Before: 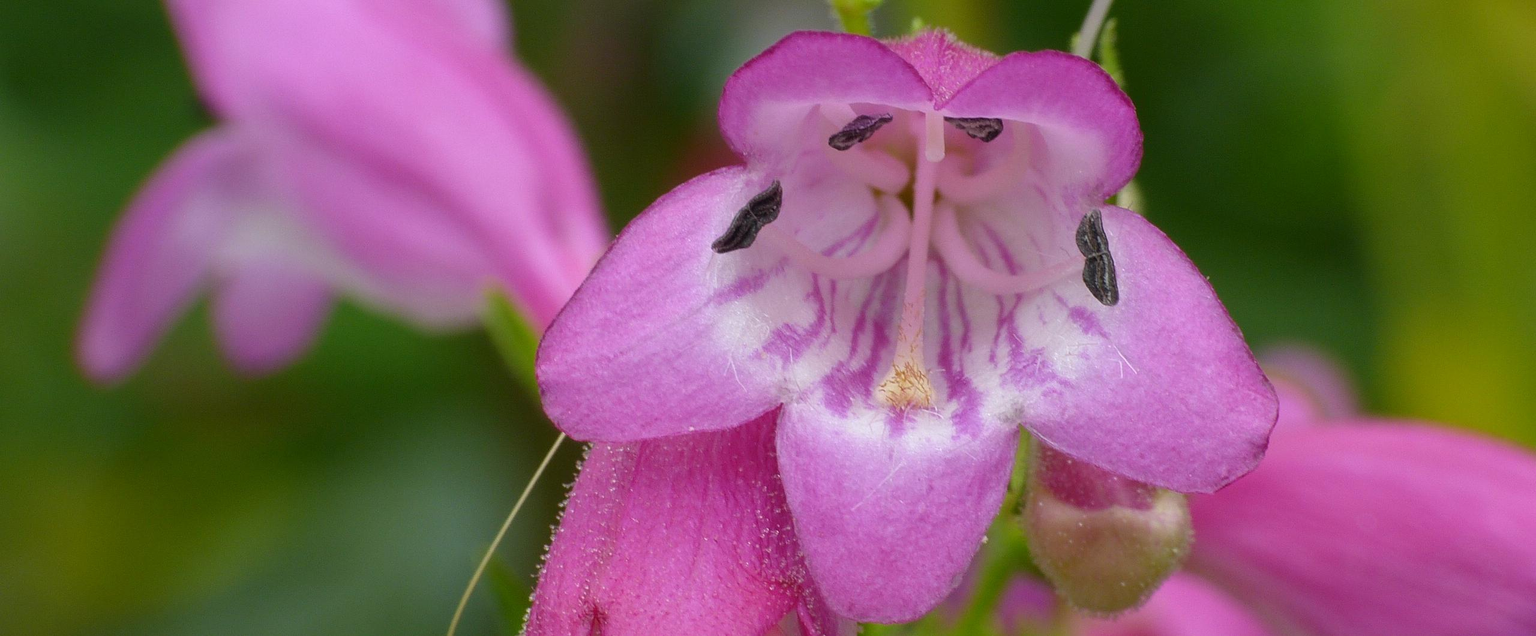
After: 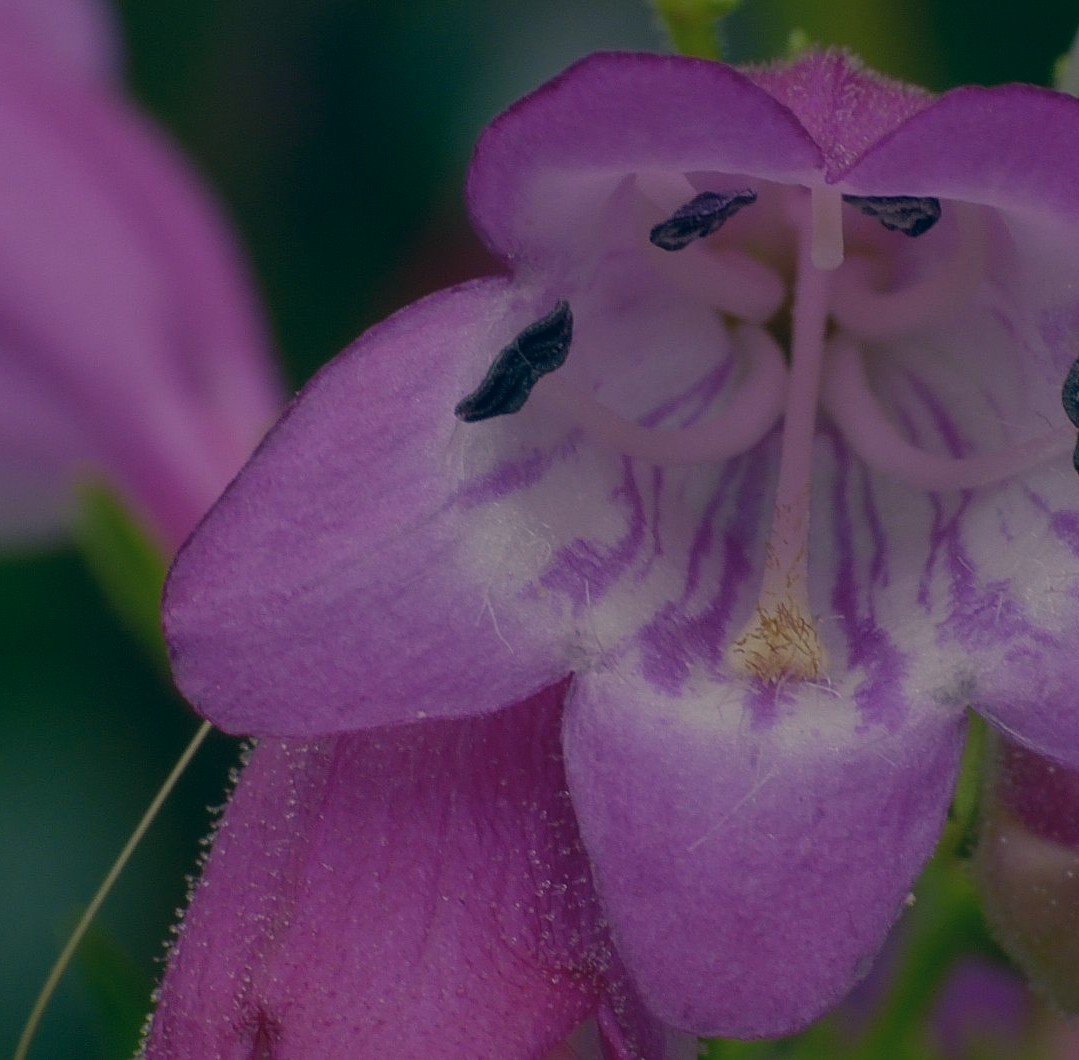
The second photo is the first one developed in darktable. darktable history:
exposure: exposure -1.468 EV, compensate highlight preservation false
color correction: highlights a* 10.32, highlights b* 14.66, shadows a* -9.59, shadows b* -15.02
crop: left 28.583%, right 29.231%
